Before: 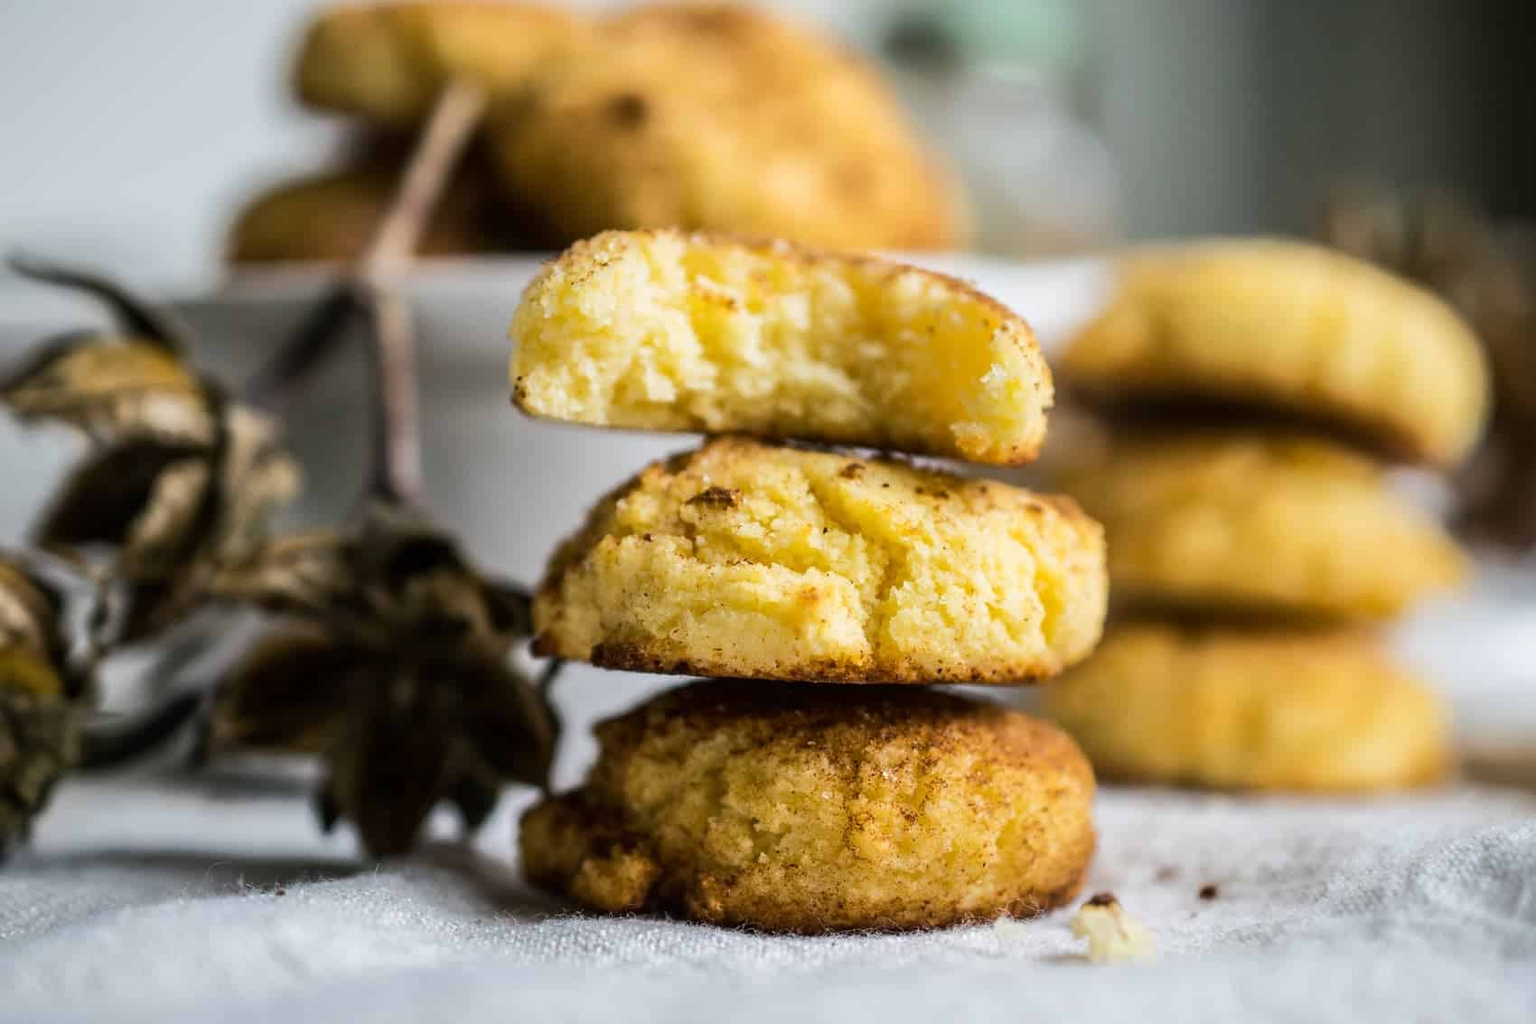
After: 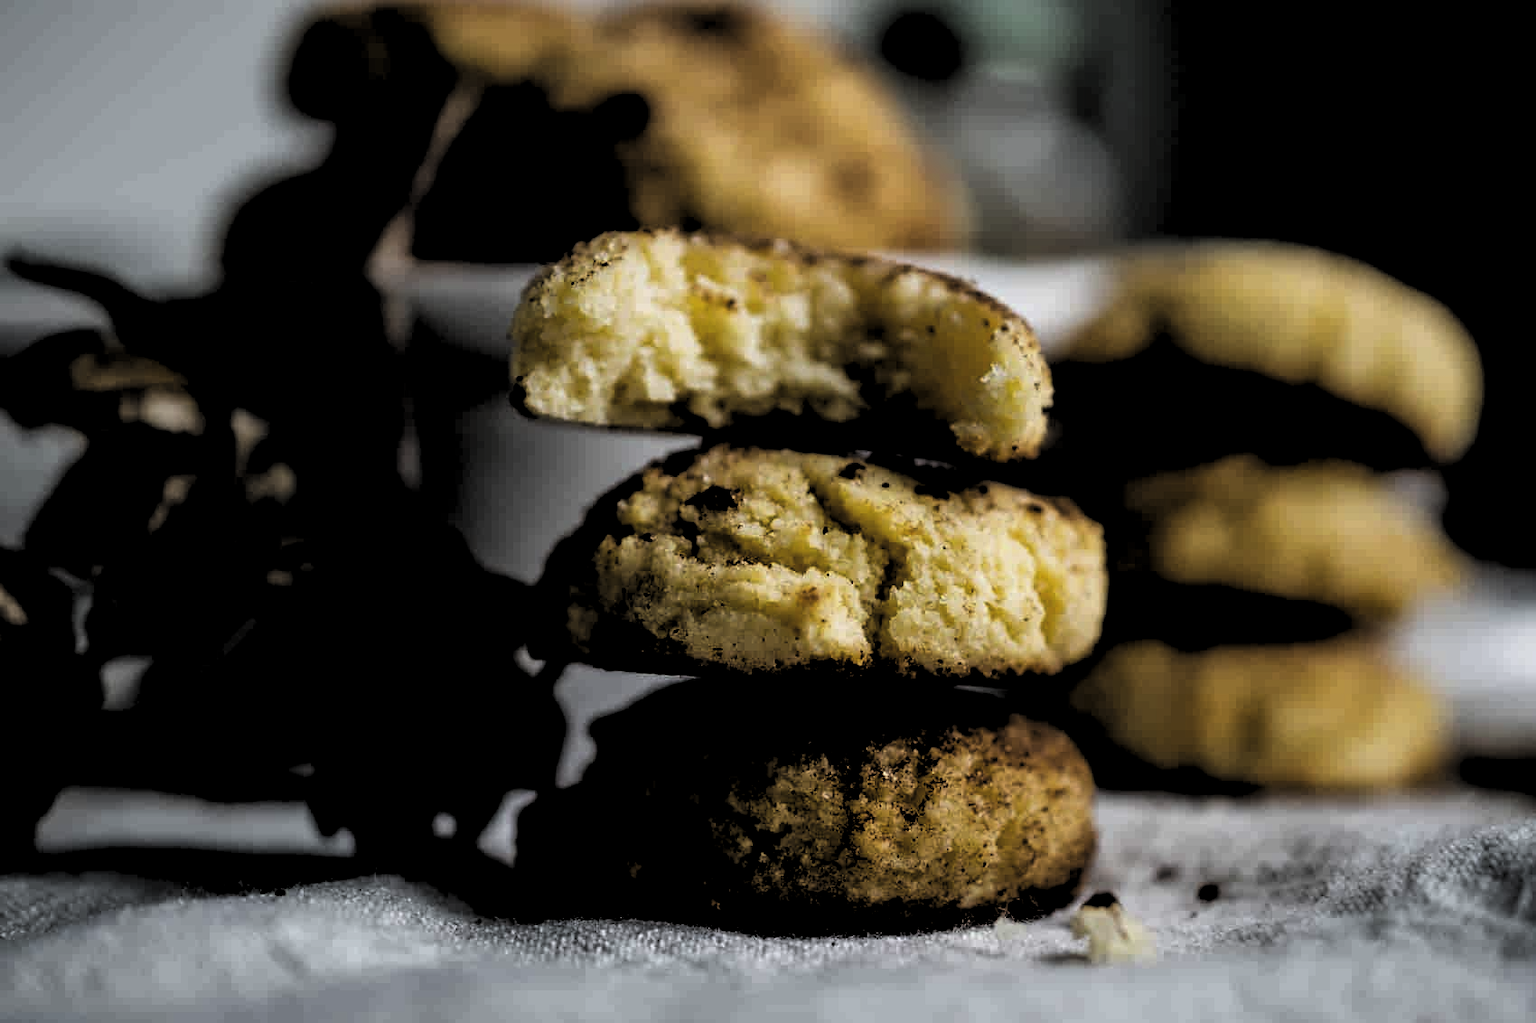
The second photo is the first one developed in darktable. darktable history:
levels: levels [0.514, 0.759, 1]
